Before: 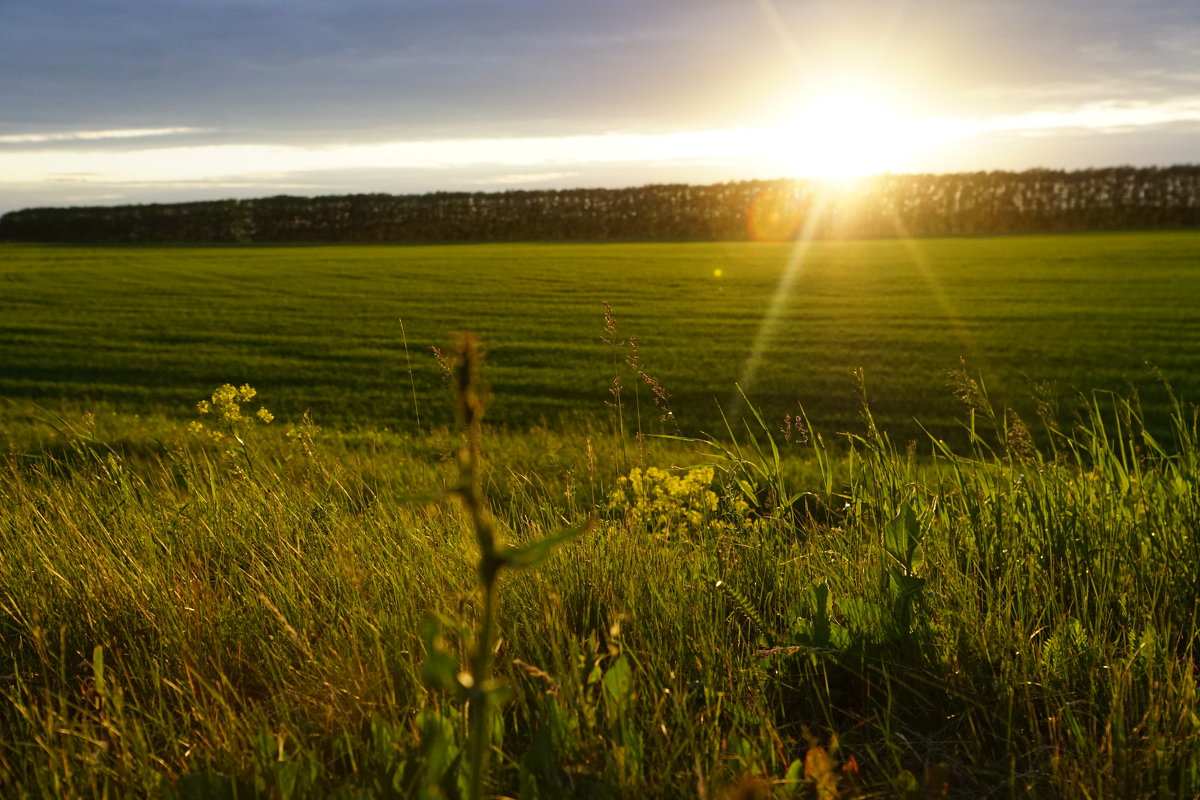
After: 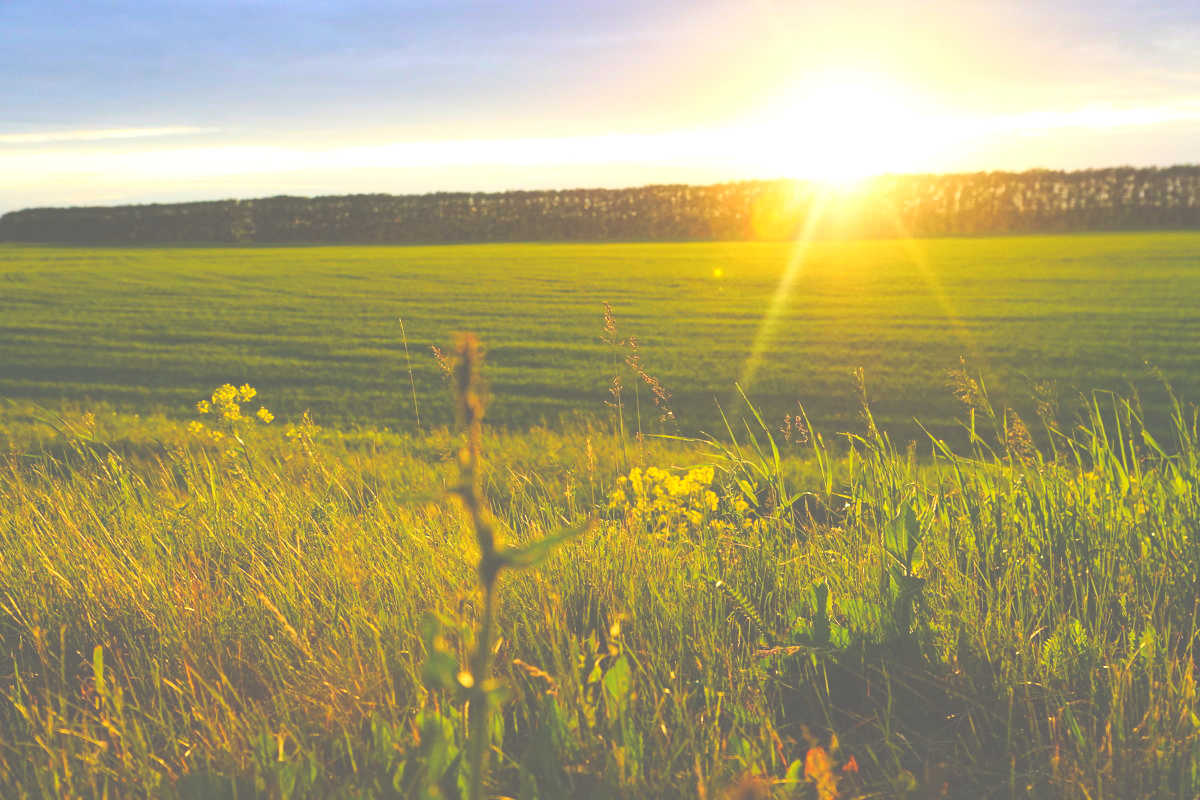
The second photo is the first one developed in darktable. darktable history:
color balance rgb: linear chroma grading › global chroma 15.566%, perceptual saturation grading › global saturation 27.489%, perceptual saturation grading › highlights -28.695%, perceptual saturation grading › mid-tones 15.704%, perceptual saturation grading › shadows 33.34%, global vibrance 20%
exposure: black level correction -0.07, exposure 0.503 EV, compensate highlight preservation false
base curve: curves: ch0 [(0, 0) (0.036, 0.025) (0.121, 0.166) (0.206, 0.329) (0.605, 0.79) (1, 1)], exposure shift 0.01
